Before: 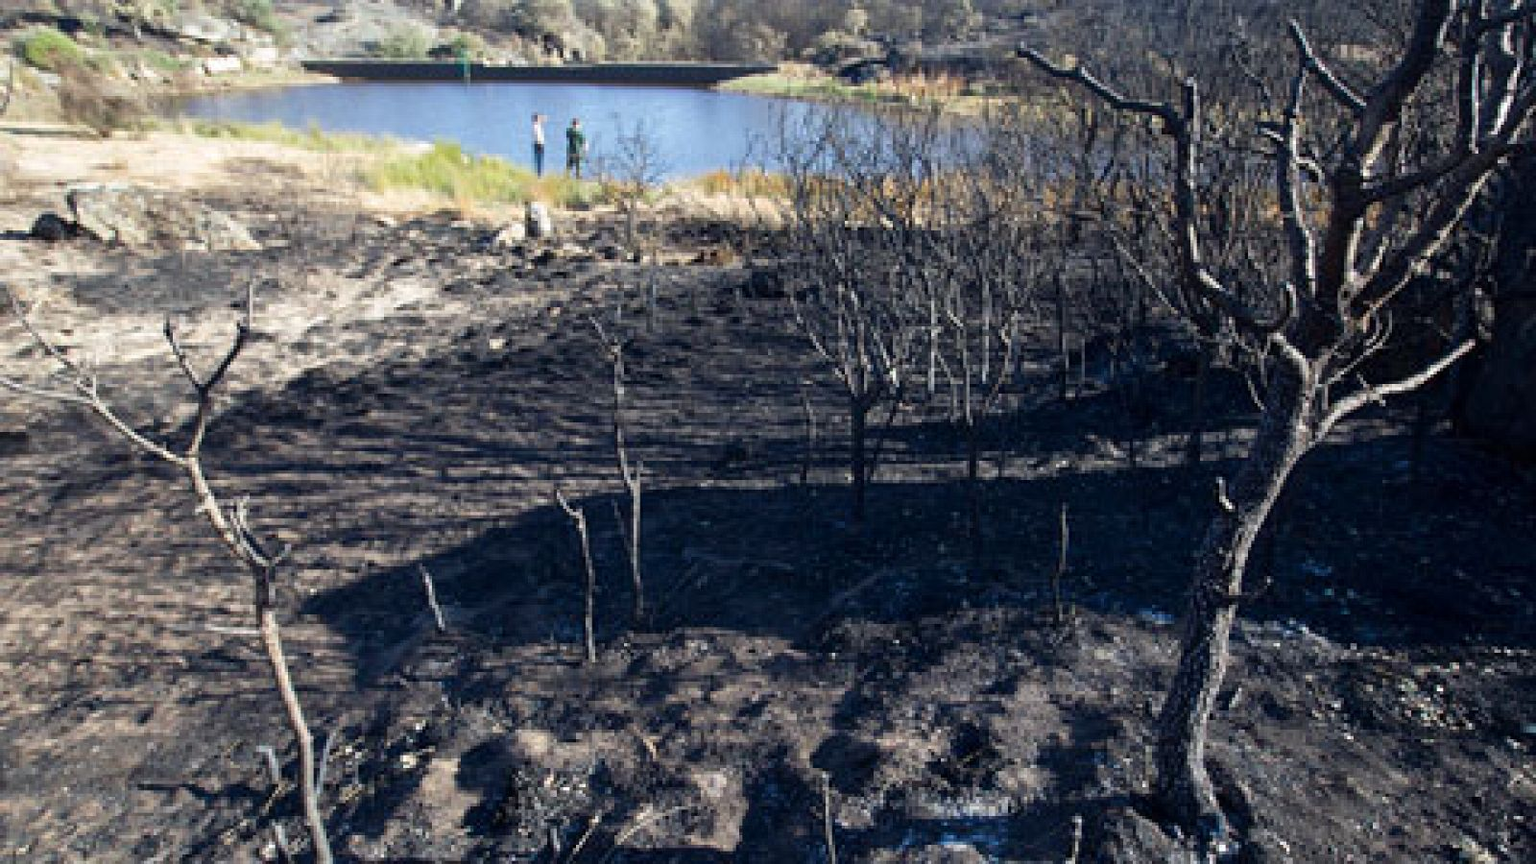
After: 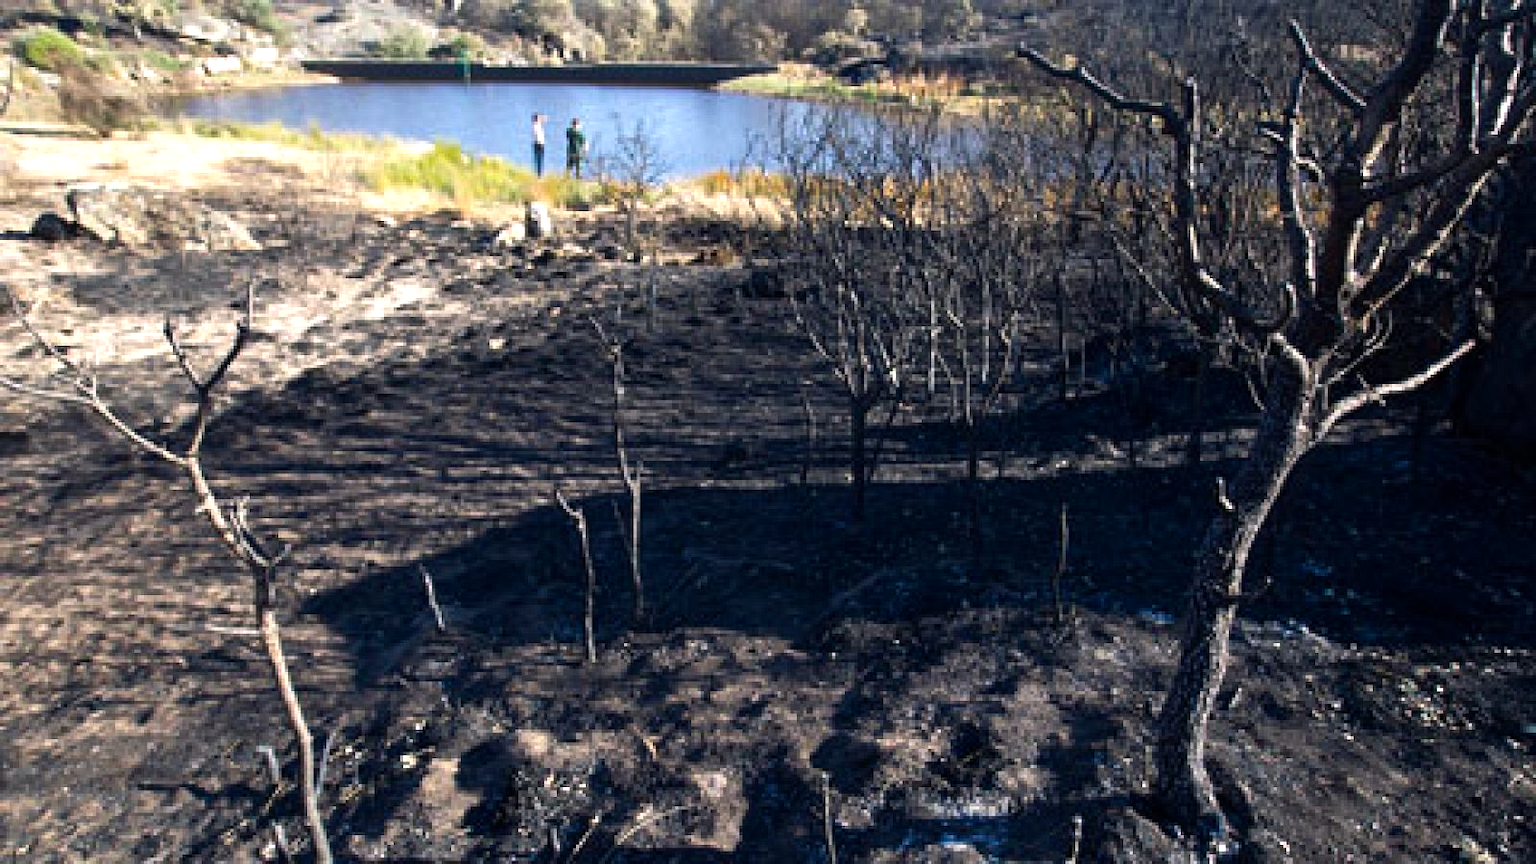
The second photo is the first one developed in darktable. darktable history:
exposure: exposure -0.154 EV, compensate exposure bias true, compensate highlight preservation false
color balance rgb: highlights gain › chroma 0.962%, highlights gain › hue 25.71°, perceptual saturation grading › global saturation 17.948%, perceptual brilliance grading › highlights 16.015%, perceptual brilliance grading › shadows -13.826%, global vibrance 14.251%
